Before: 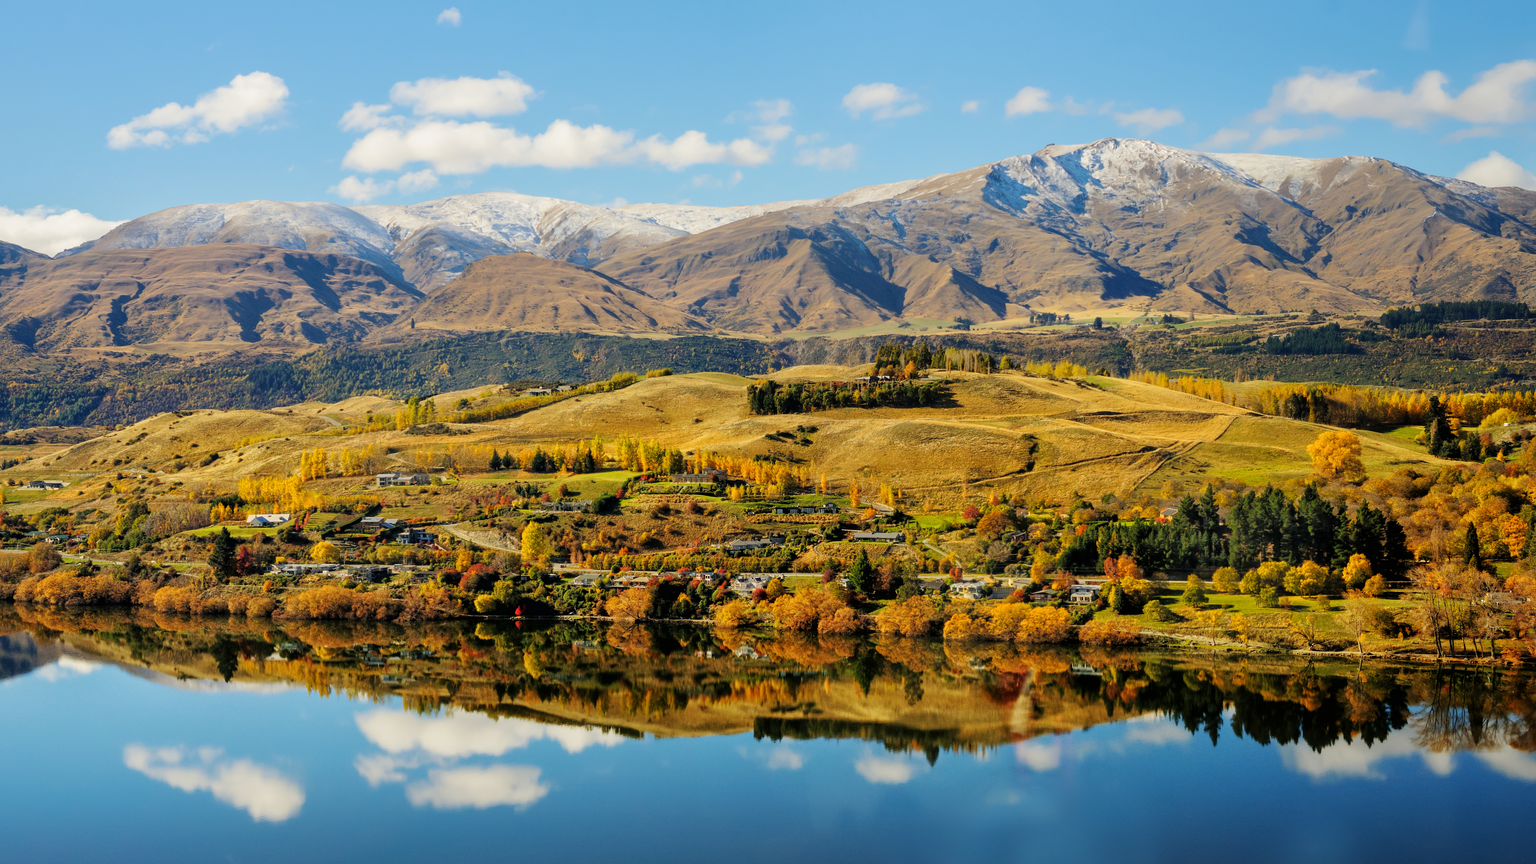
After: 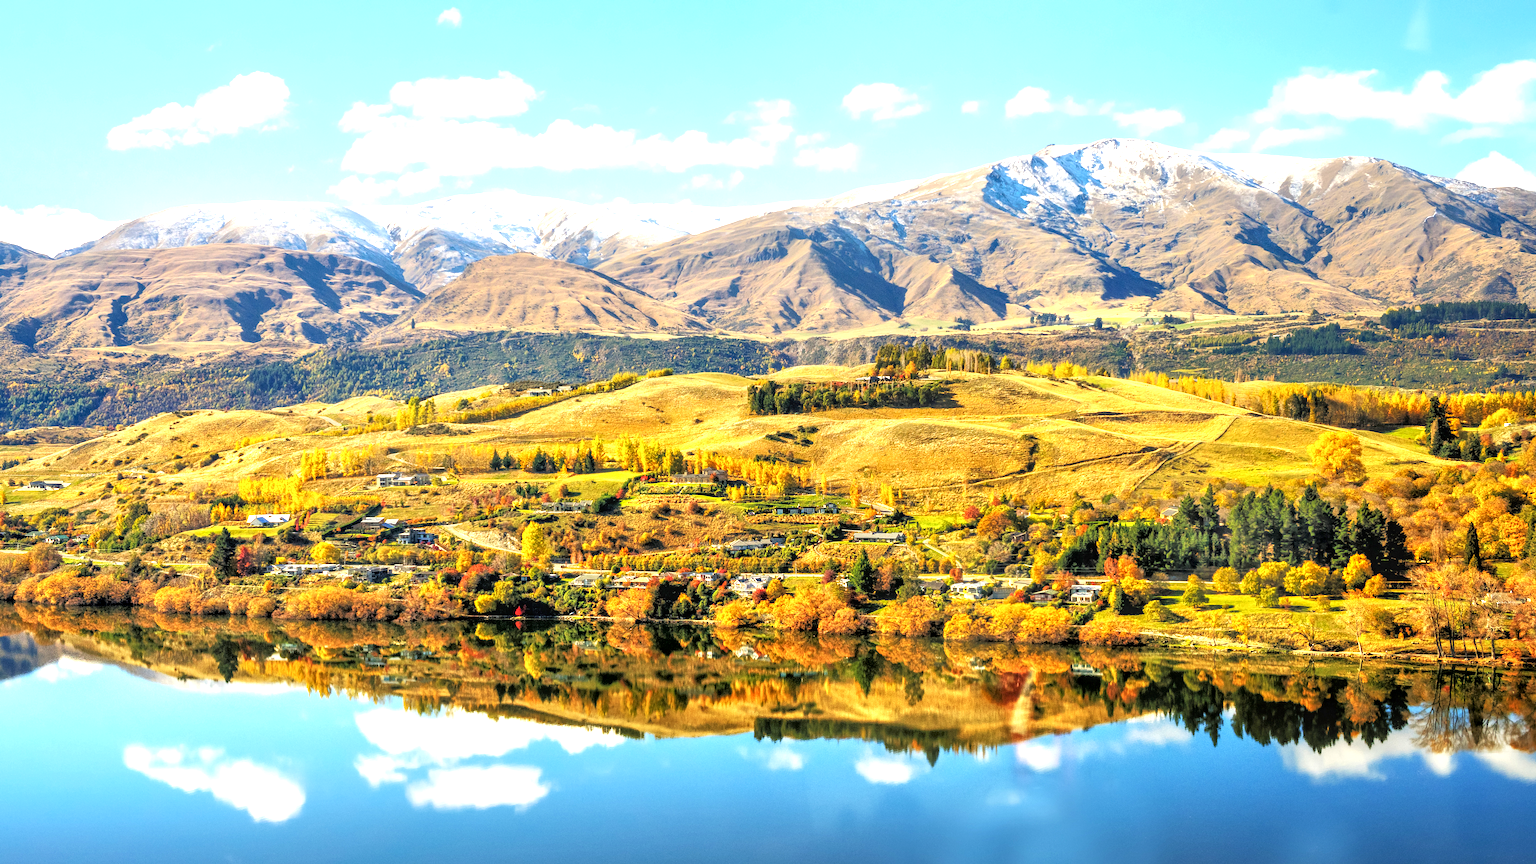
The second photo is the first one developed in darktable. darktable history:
tone equalizer: -7 EV 0.142 EV, -6 EV 0.623 EV, -5 EV 1.18 EV, -4 EV 1.33 EV, -3 EV 1.15 EV, -2 EV 0.6 EV, -1 EV 0.168 EV
local contrast: on, module defaults
exposure: black level correction 0, exposure 1.184 EV, compensate highlight preservation false
